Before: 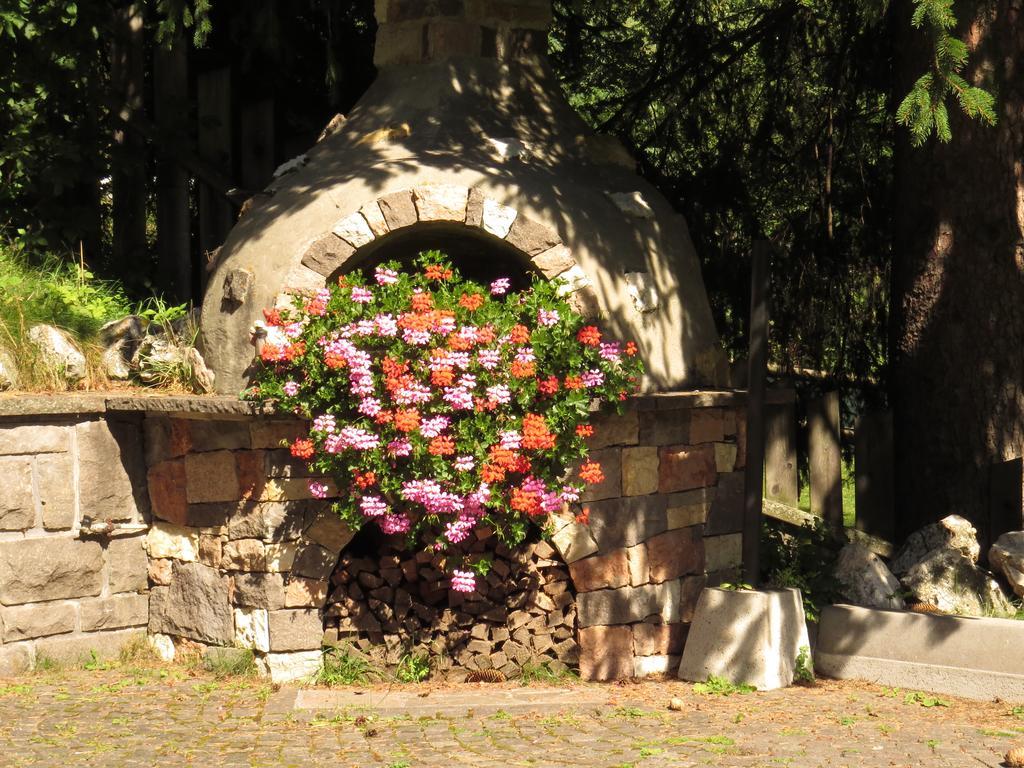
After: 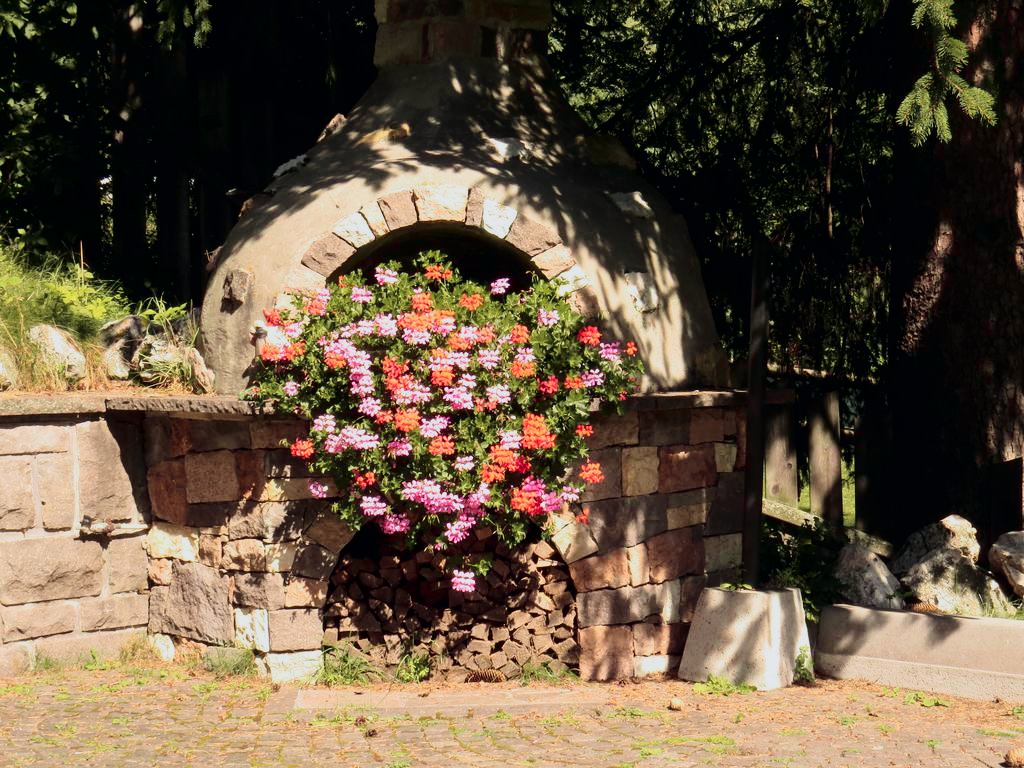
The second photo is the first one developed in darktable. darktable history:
tone curve: curves: ch0 [(0, 0) (0.049, 0.01) (0.154, 0.081) (0.491, 0.519) (0.748, 0.765) (1, 0.919)]; ch1 [(0, 0) (0.172, 0.123) (0.317, 0.272) (0.391, 0.424) (0.499, 0.497) (0.531, 0.541) (0.615, 0.608) (0.741, 0.783) (1, 1)]; ch2 [(0, 0) (0.411, 0.424) (0.483, 0.478) (0.546, 0.532) (0.652, 0.633) (1, 1)], color space Lab, independent channels, preserve colors none
